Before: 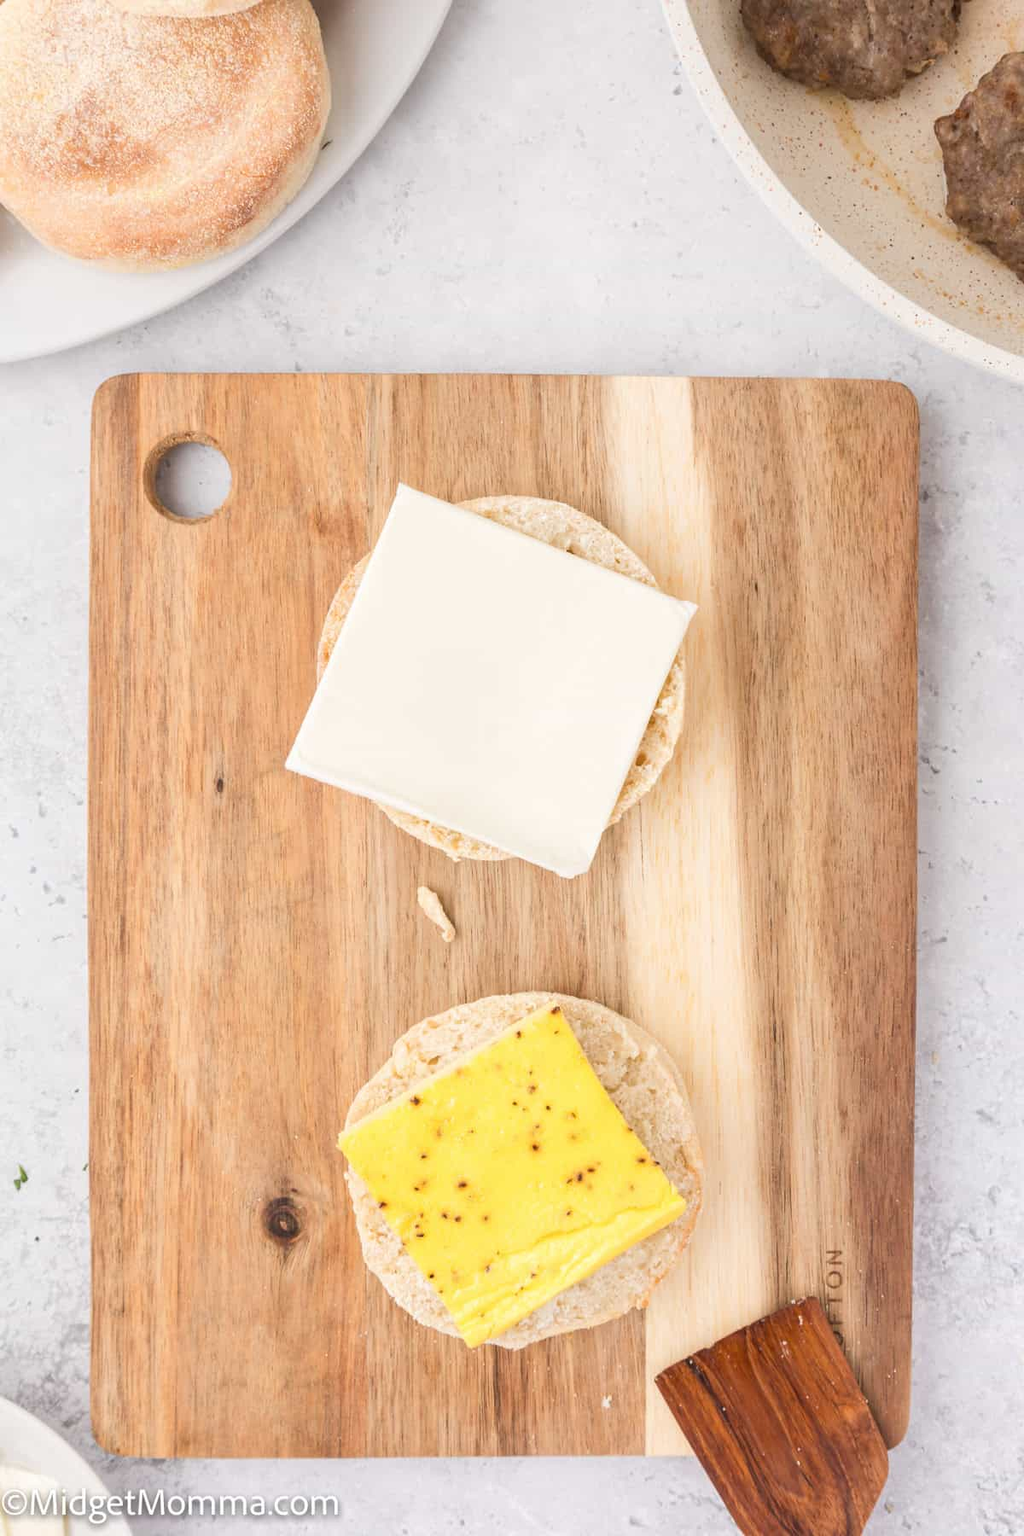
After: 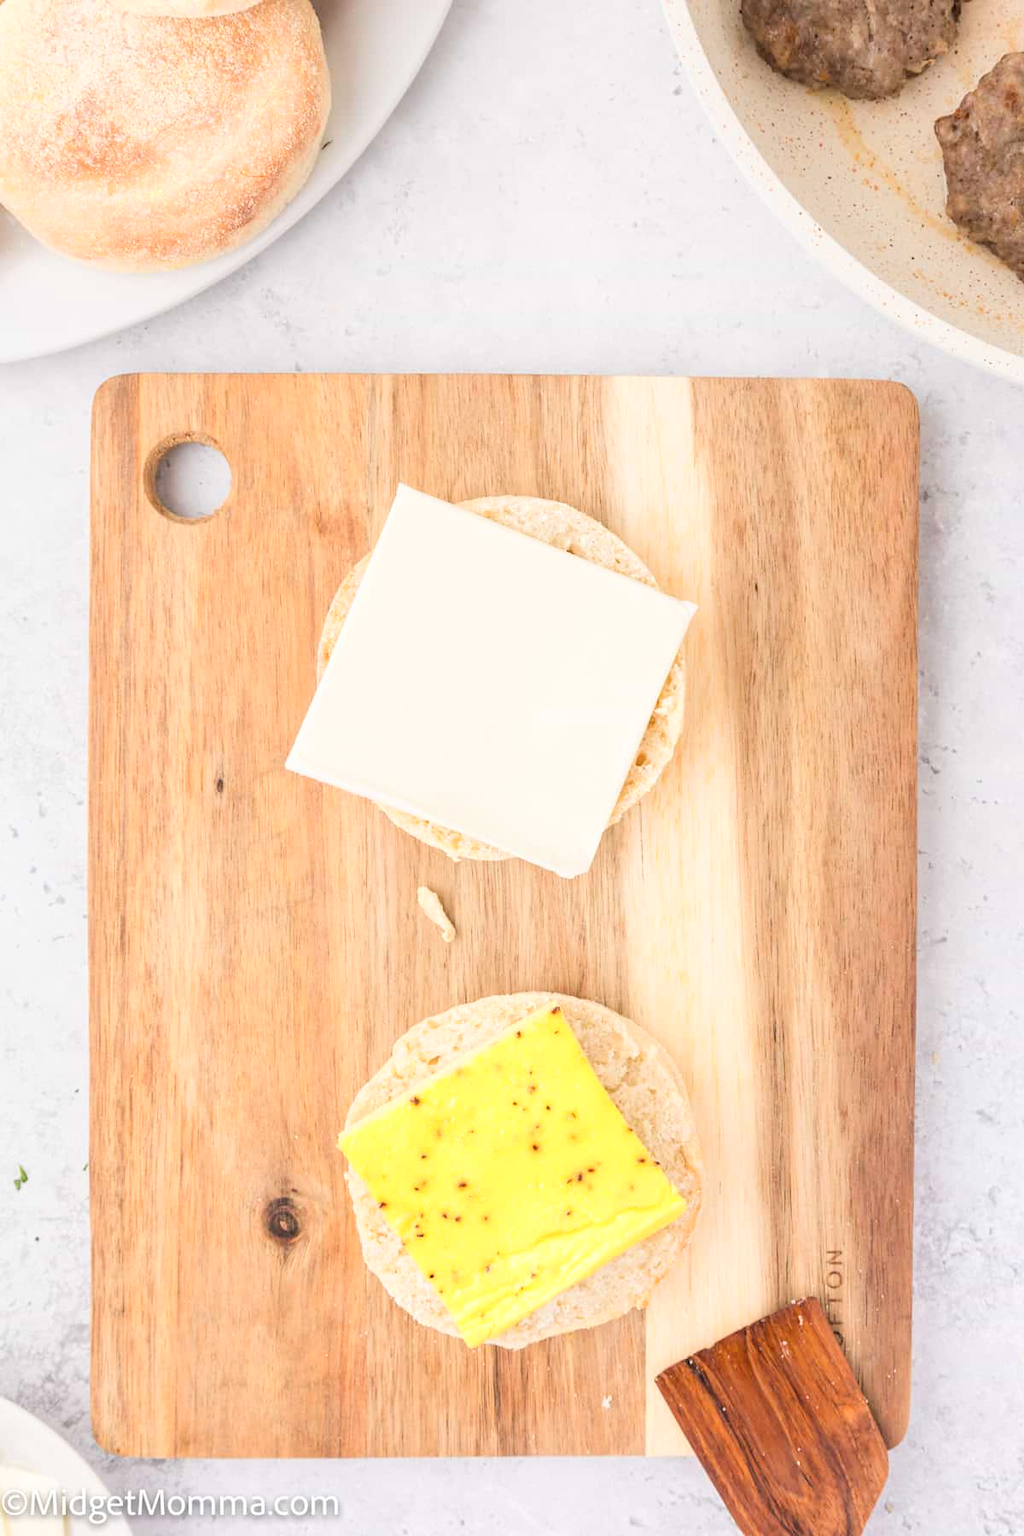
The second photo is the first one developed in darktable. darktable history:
tone curve: curves: ch0 [(0, 0) (0.051, 0.047) (0.102, 0.099) (0.228, 0.275) (0.432, 0.535) (0.695, 0.778) (0.908, 0.946) (1, 1)]; ch1 [(0, 0) (0.339, 0.298) (0.402, 0.363) (0.453, 0.413) (0.485, 0.469) (0.494, 0.493) (0.504, 0.501) (0.525, 0.534) (0.563, 0.595) (0.597, 0.638) (1, 1)]; ch2 [(0, 0) (0.48, 0.48) (0.504, 0.5) (0.539, 0.554) (0.59, 0.63) (0.642, 0.684) (0.824, 0.815) (1, 1)]
